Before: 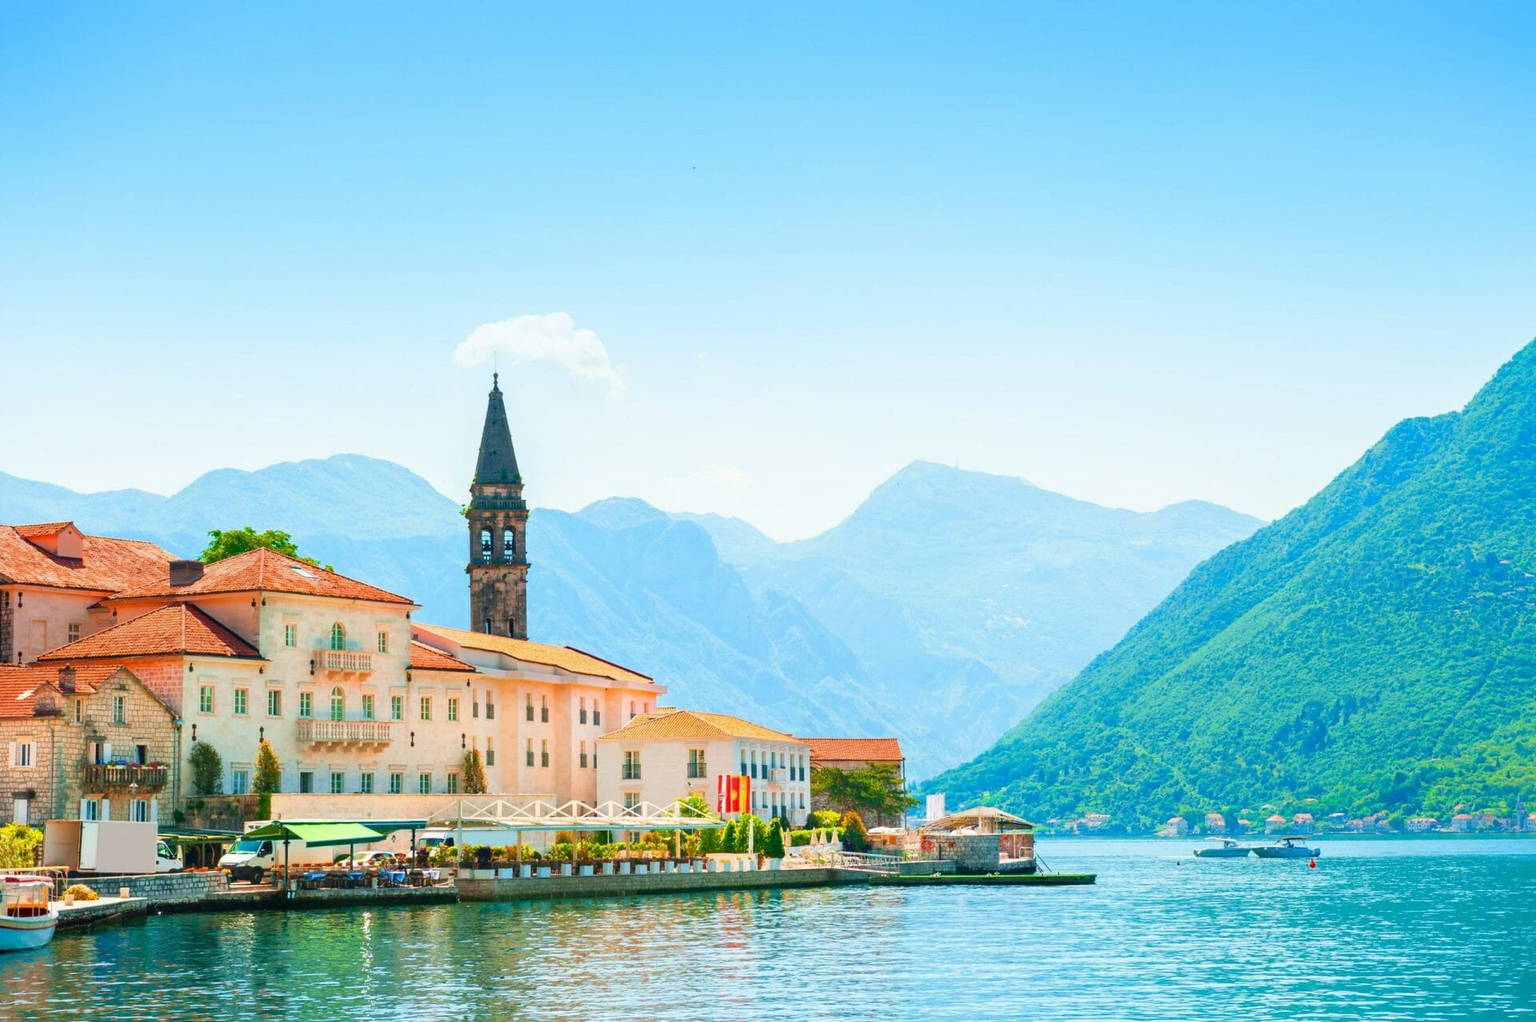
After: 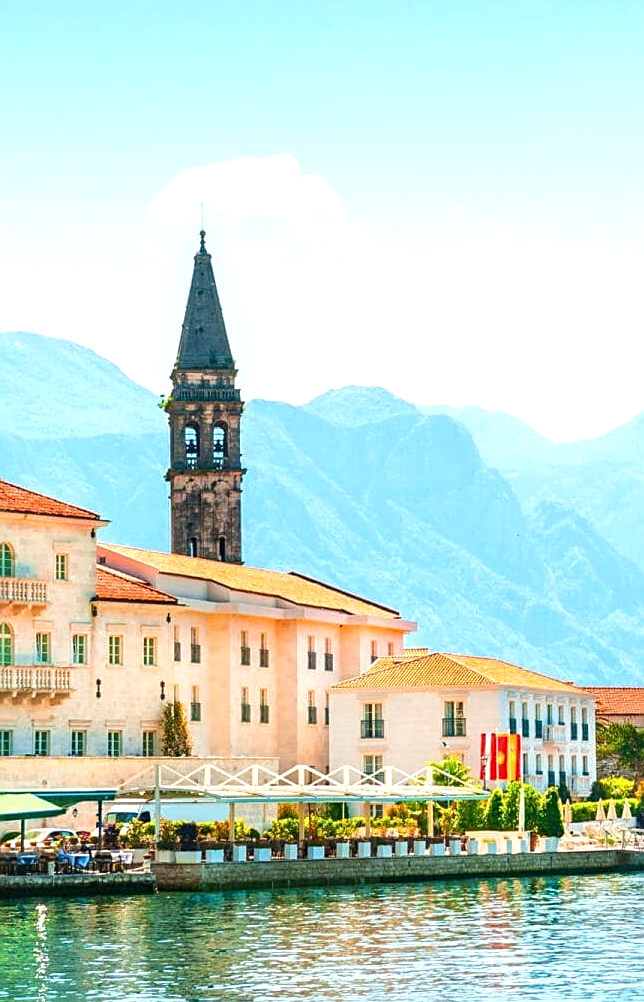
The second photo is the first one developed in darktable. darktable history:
sharpen: on, module defaults
local contrast: on, module defaults
tone equalizer: -8 EV -0.417 EV, -7 EV -0.389 EV, -6 EV -0.333 EV, -5 EV -0.222 EV, -3 EV 0.222 EV, -2 EV 0.333 EV, -1 EV 0.389 EV, +0 EV 0.417 EV, edges refinement/feathering 500, mask exposure compensation -1.57 EV, preserve details no
crop and rotate: left 21.77%, top 18.528%, right 44.676%, bottom 2.997%
